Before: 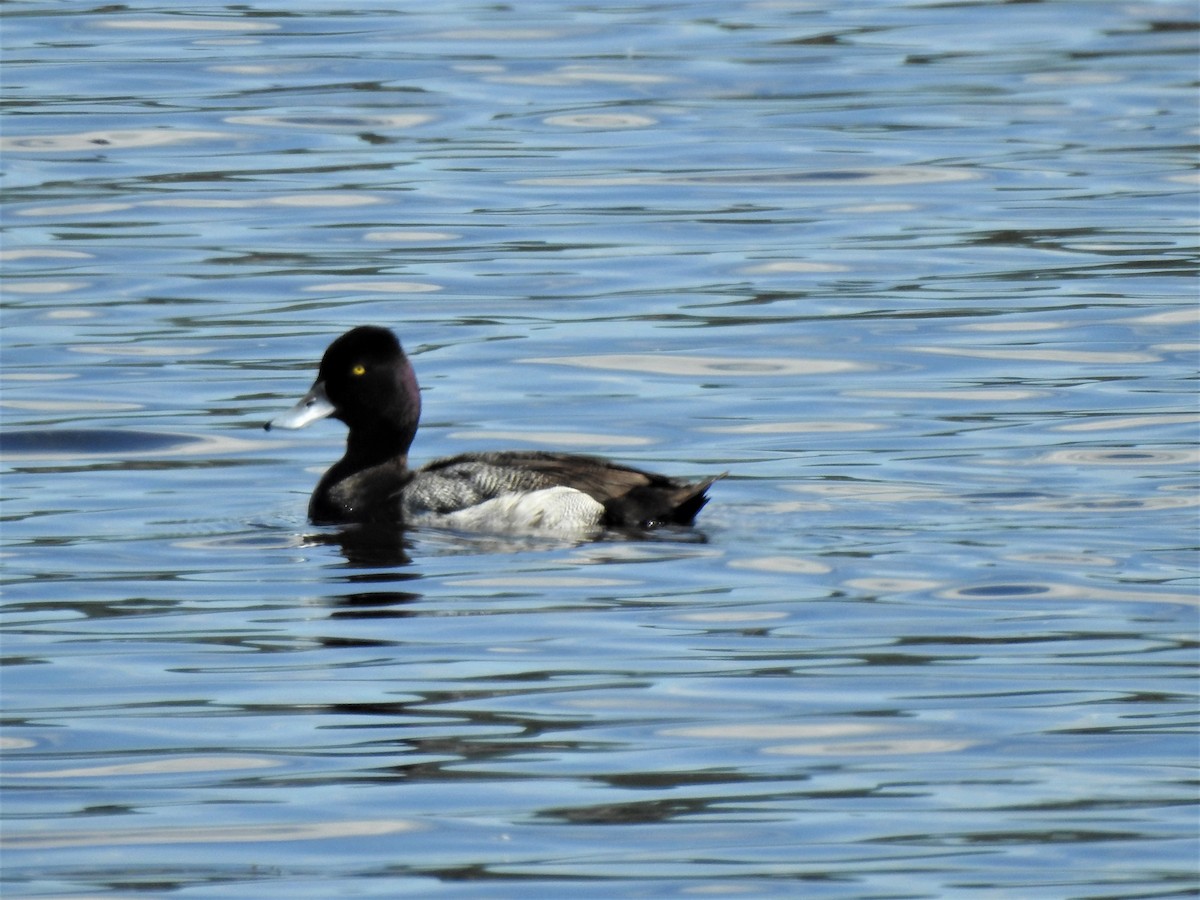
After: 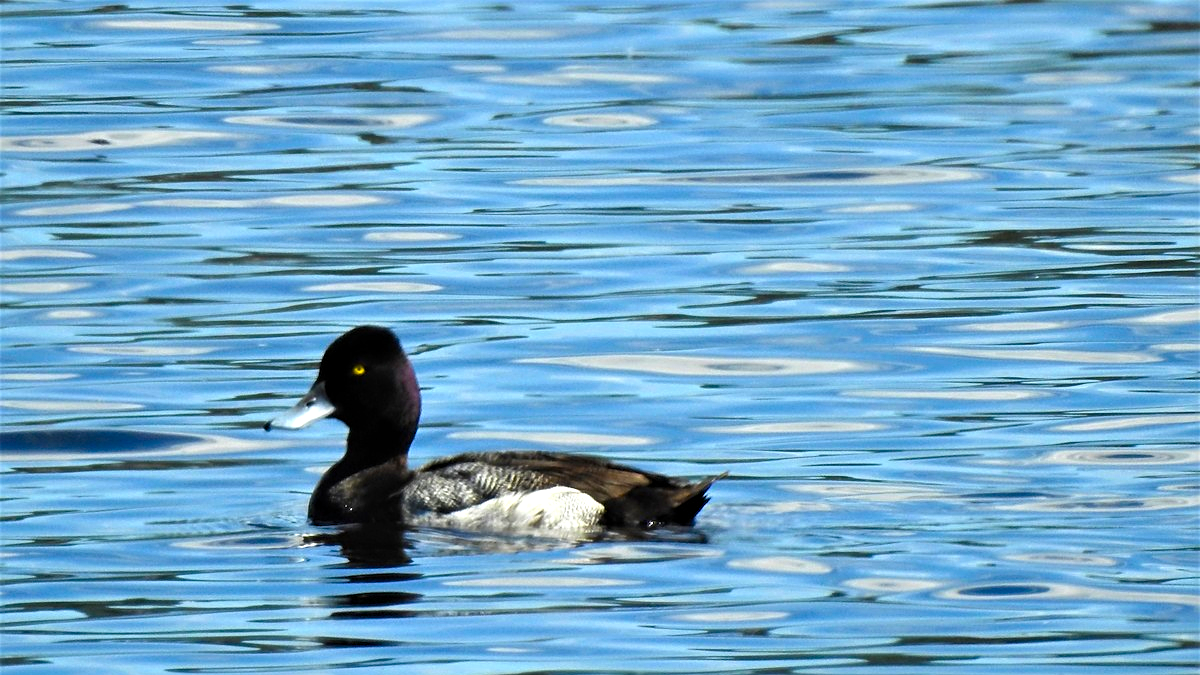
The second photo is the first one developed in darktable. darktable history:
color balance rgb: linear chroma grading › global chroma 9%, perceptual saturation grading › global saturation 36%, perceptual saturation grading › shadows 35%, perceptual brilliance grading › global brilliance 15%, perceptual brilliance grading › shadows -35%, global vibrance 15%
crop: bottom 24.967%
sharpen: on, module defaults
